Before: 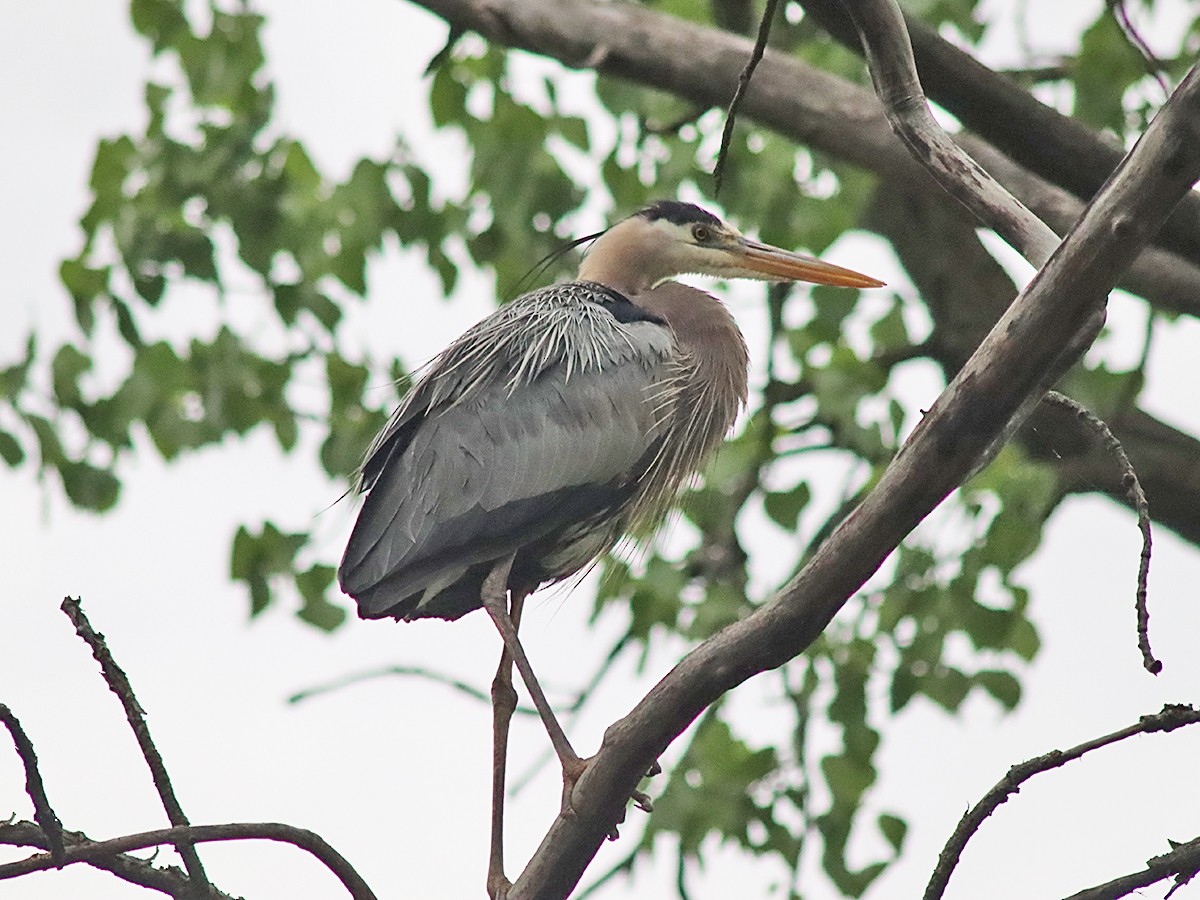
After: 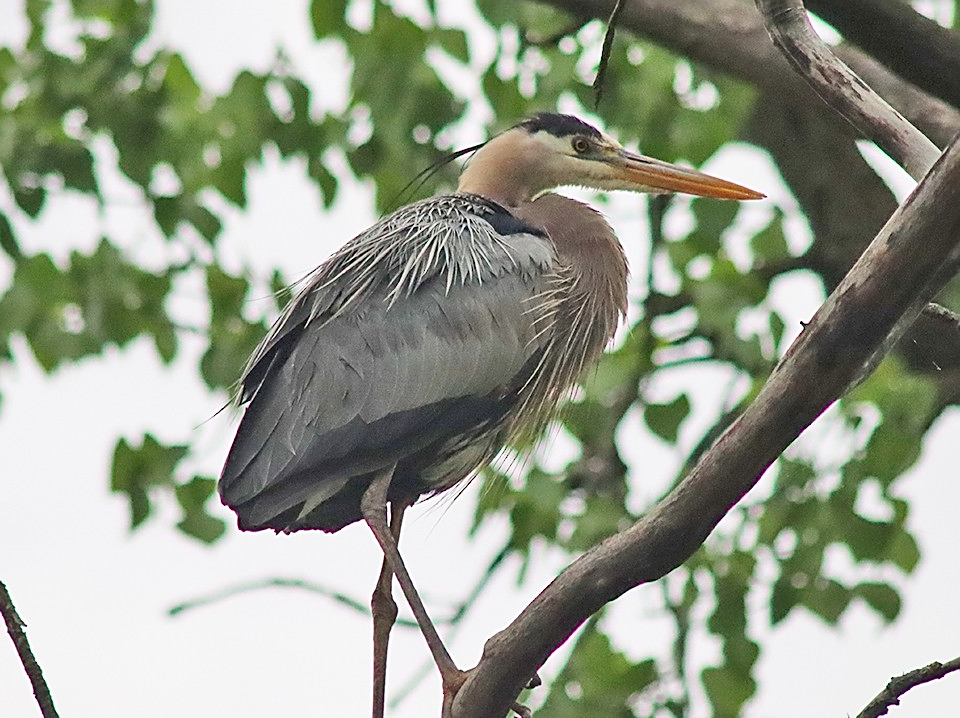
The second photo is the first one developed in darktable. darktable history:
crop and rotate: left 10.068%, top 9.796%, right 9.908%, bottom 10.397%
contrast brightness saturation: saturation 0.18
sharpen: amount 0.217
